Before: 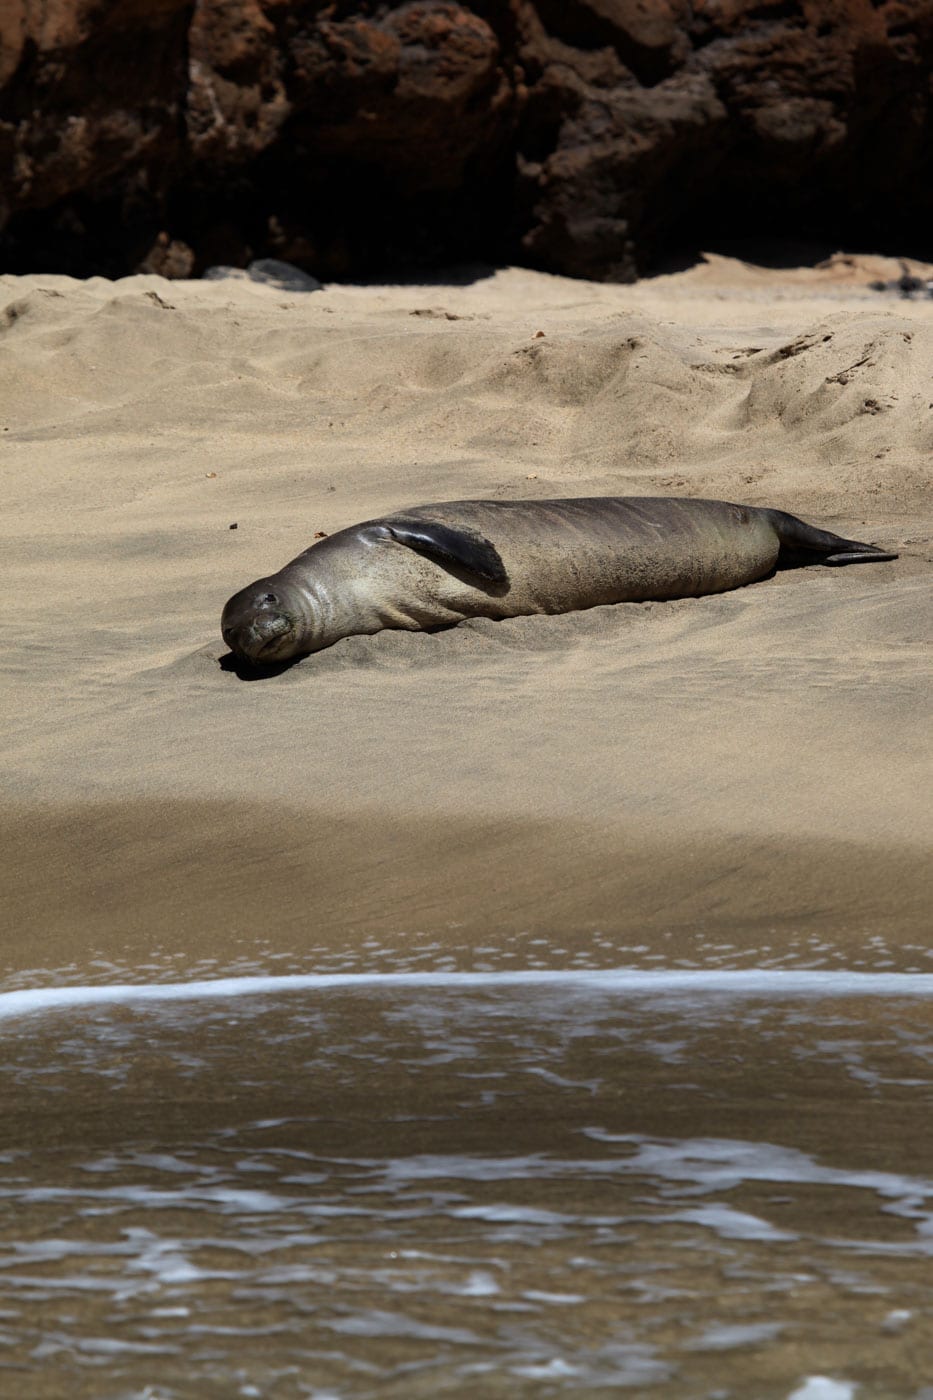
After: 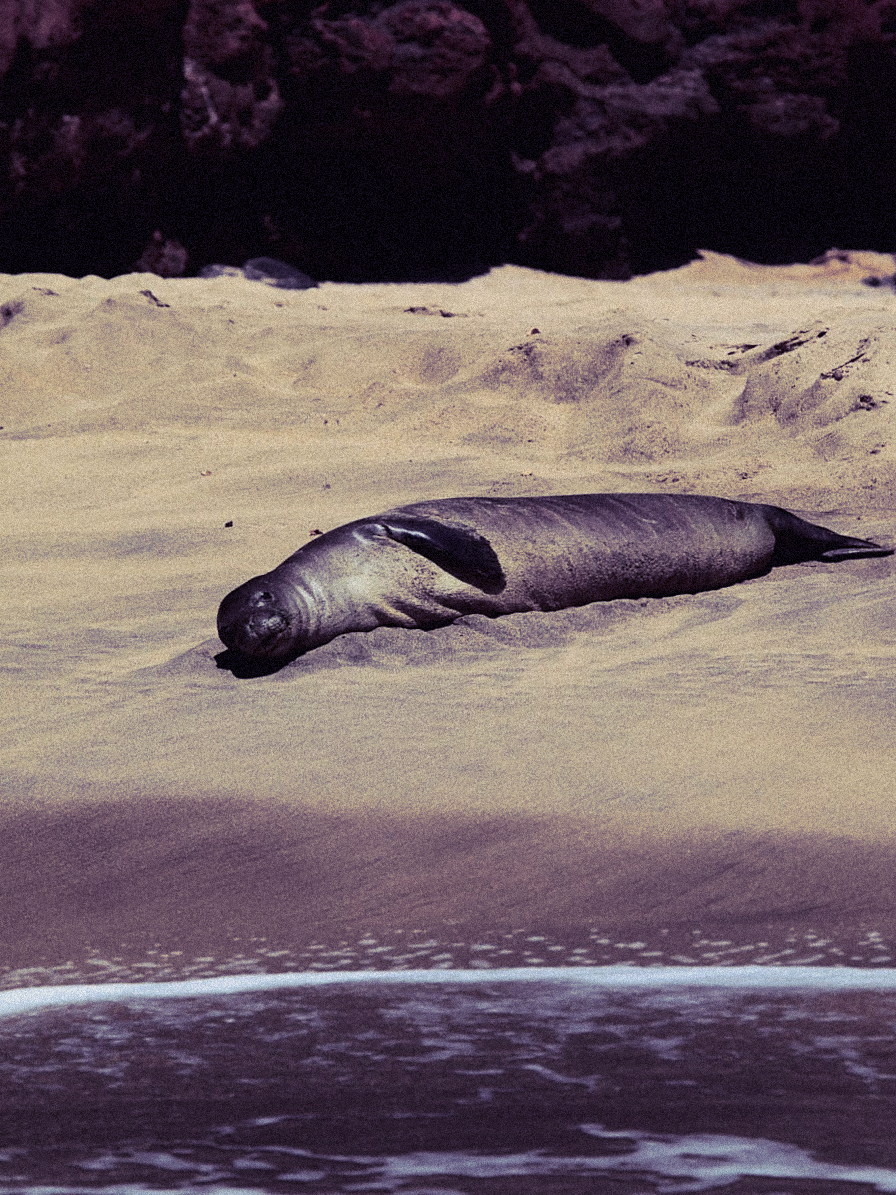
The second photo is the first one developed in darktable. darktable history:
lowpass: radius 0.1, contrast 0.85, saturation 1.1, unbound 0
contrast brightness saturation: contrast 0.28
filmic rgb: black relative exposure -16 EV, threshold -0.33 EV, transition 3.19 EV, structure ↔ texture 100%, target black luminance 0%, hardness 7.57, latitude 72.96%, contrast 0.908, highlights saturation mix 10%, shadows ↔ highlights balance -0.38%, add noise in highlights 0, preserve chrominance no, color science v4 (2020), iterations of high-quality reconstruction 10, enable highlight reconstruction true
split-toning: shadows › hue 255.6°, shadows › saturation 0.66, highlights › hue 43.2°, highlights › saturation 0.68, balance -50.1
grain: strength 35%, mid-tones bias 0%
crop and rotate: angle 0.2°, left 0.275%, right 3.127%, bottom 14.18%
sharpen: amount 0.2
